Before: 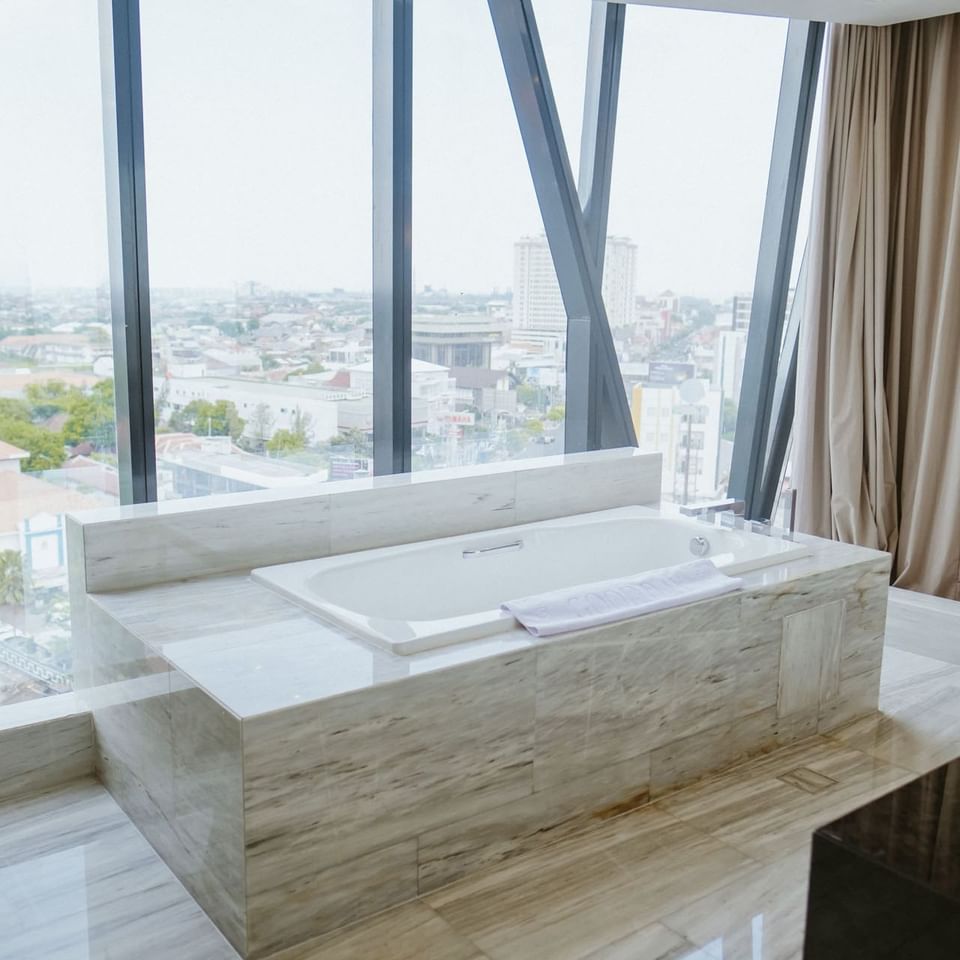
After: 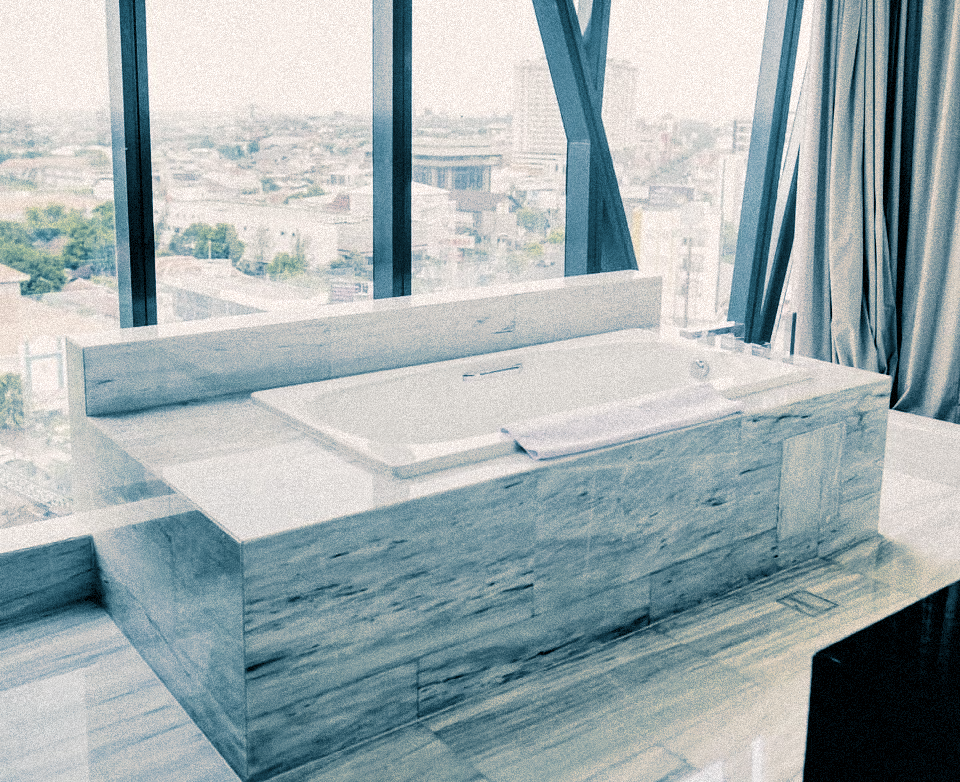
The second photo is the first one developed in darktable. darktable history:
white balance: emerald 1
crop and rotate: top 18.507%
shadows and highlights: shadows 75, highlights -60.85, soften with gaussian
grain: coarseness 9.38 ISO, strength 34.99%, mid-tones bias 0%
base curve: curves: ch0 [(0, 0) (0.036, 0.01) (0.123, 0.254) (0.258, 0.504) (0.507, 0.748) (1, 1)], preserve colors none
color correction: highlights a* 4.02, highlights b* 4.98, shadows a* -7.55, shadows b* 4.98
split-toning: shadows › hue 212.4°, balance -70
